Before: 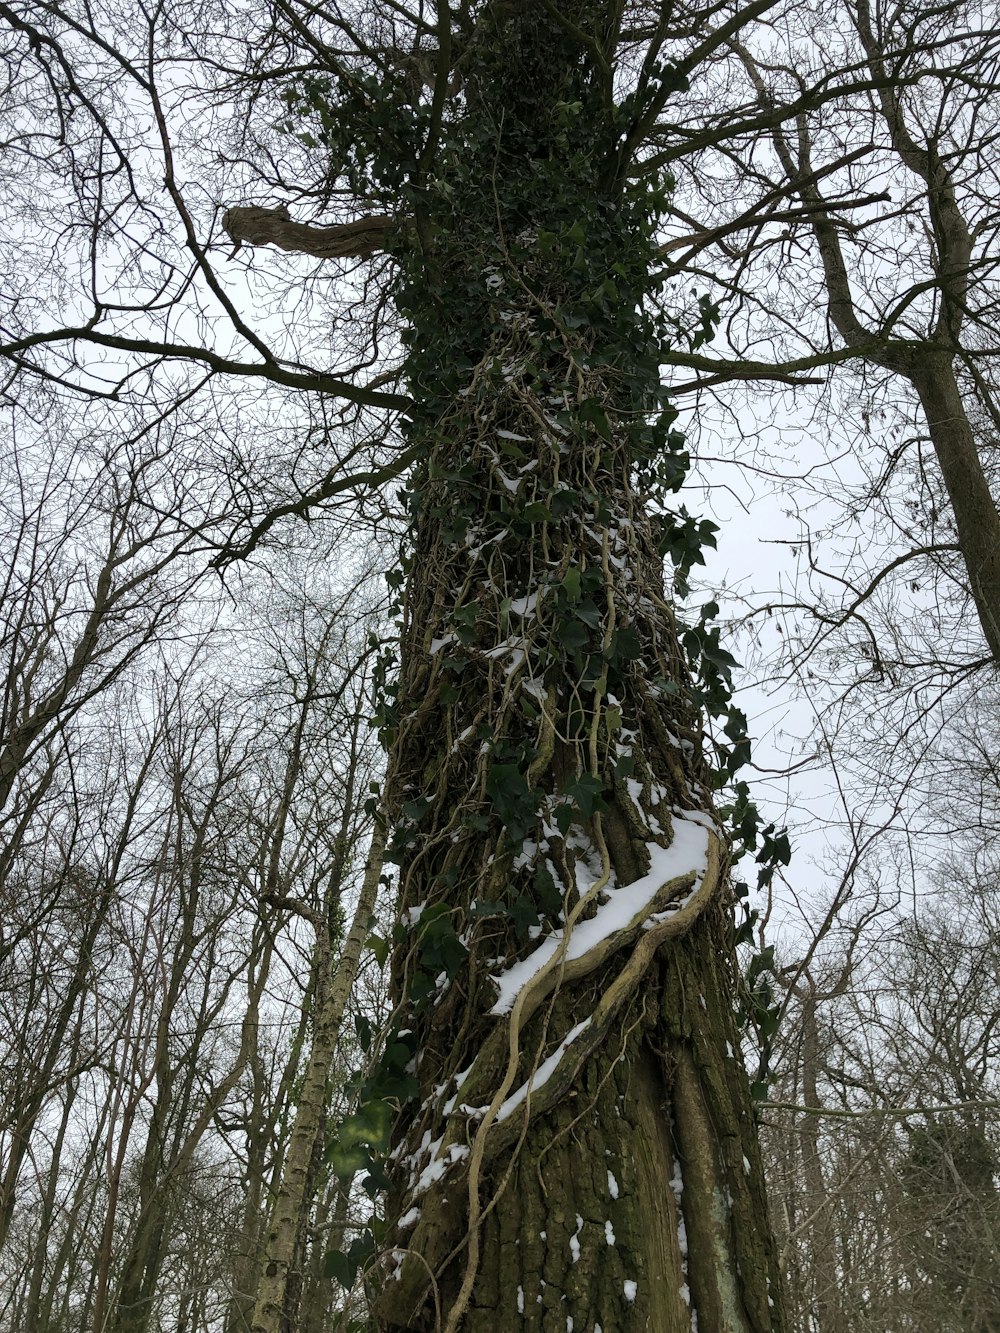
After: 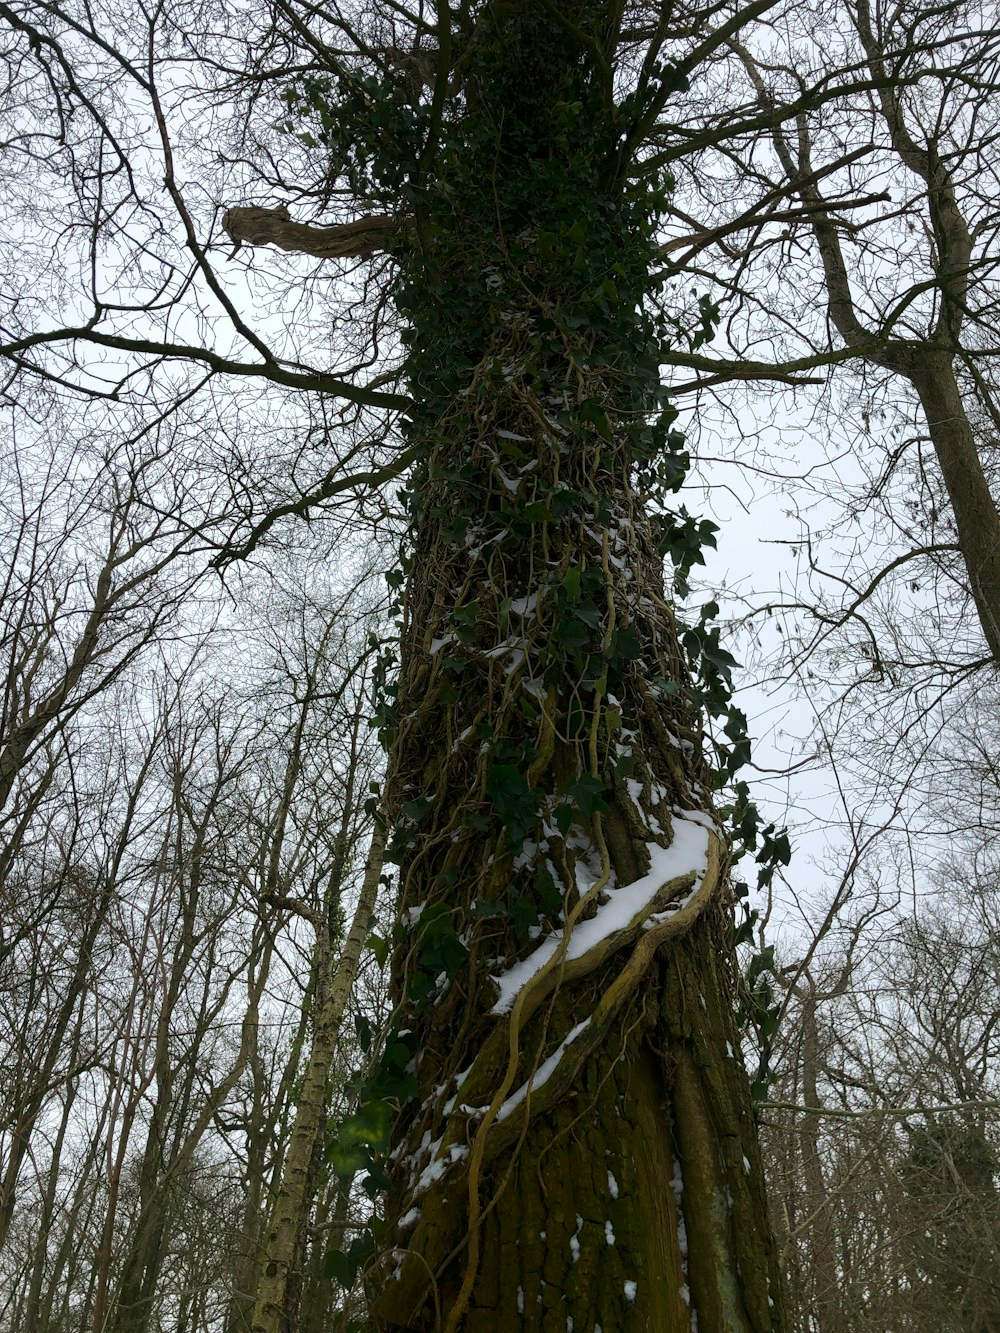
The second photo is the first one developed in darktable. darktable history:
white balance: emerald 1
shadows and highlights: shadows -70, highlights 35, soften with gaussian
